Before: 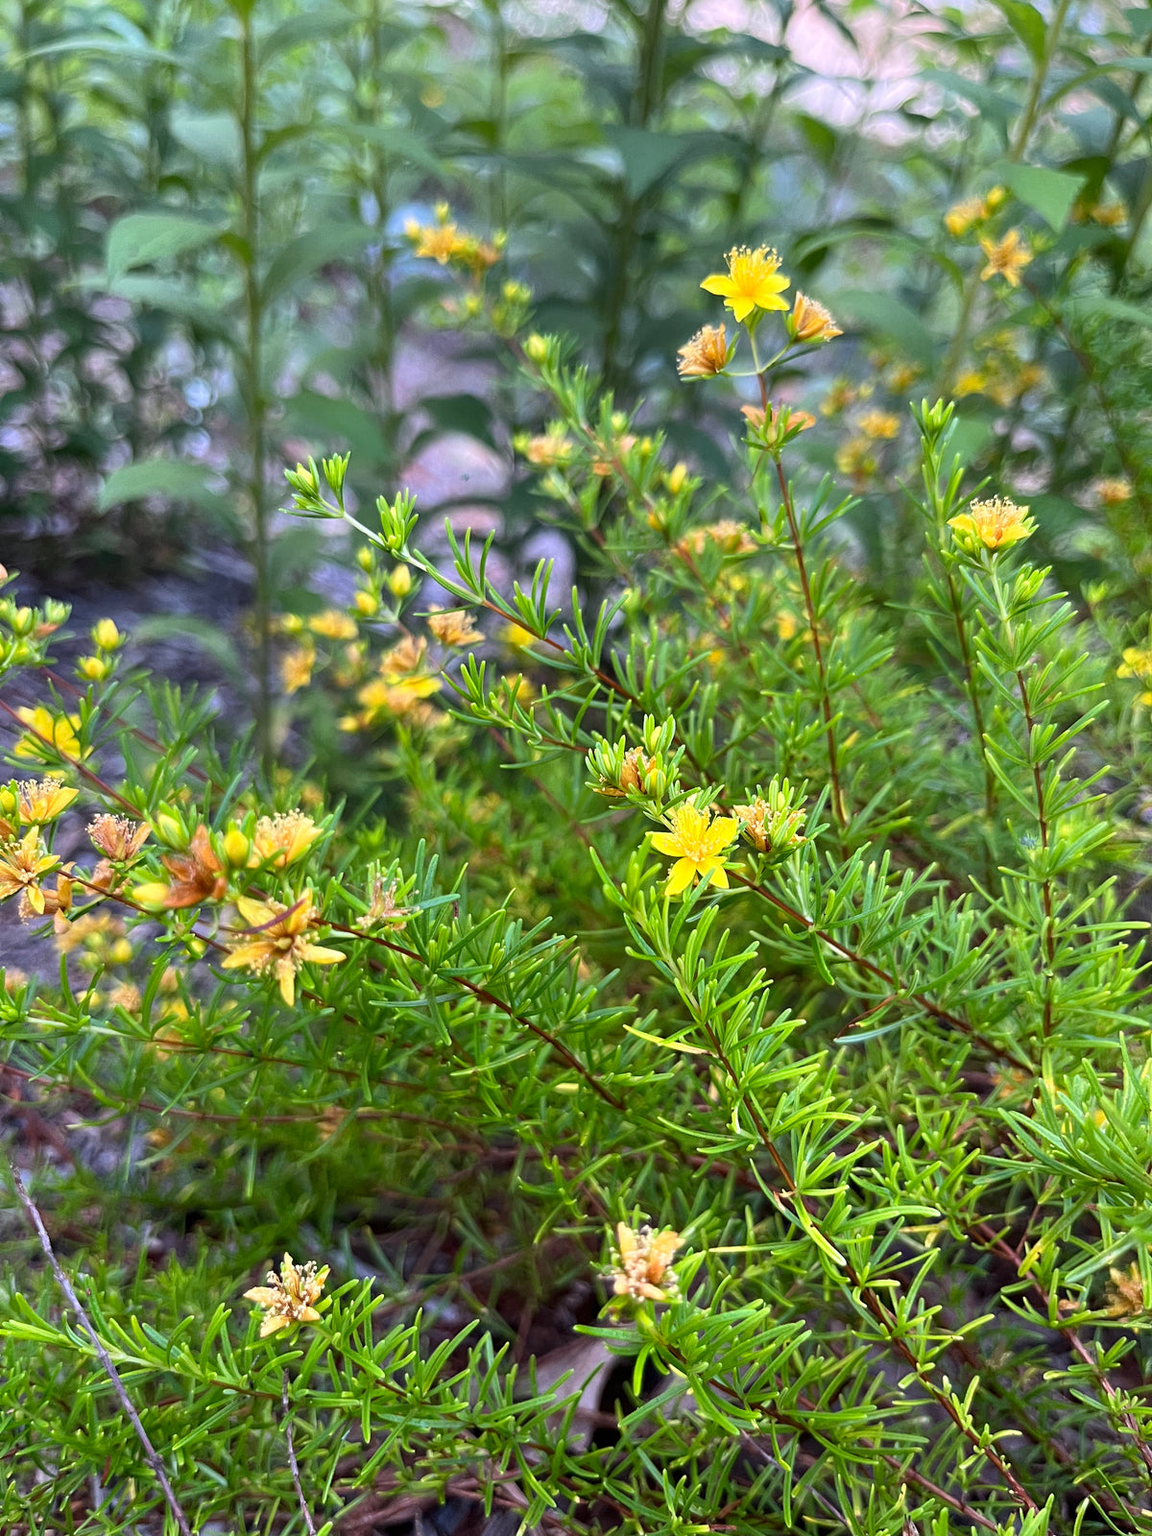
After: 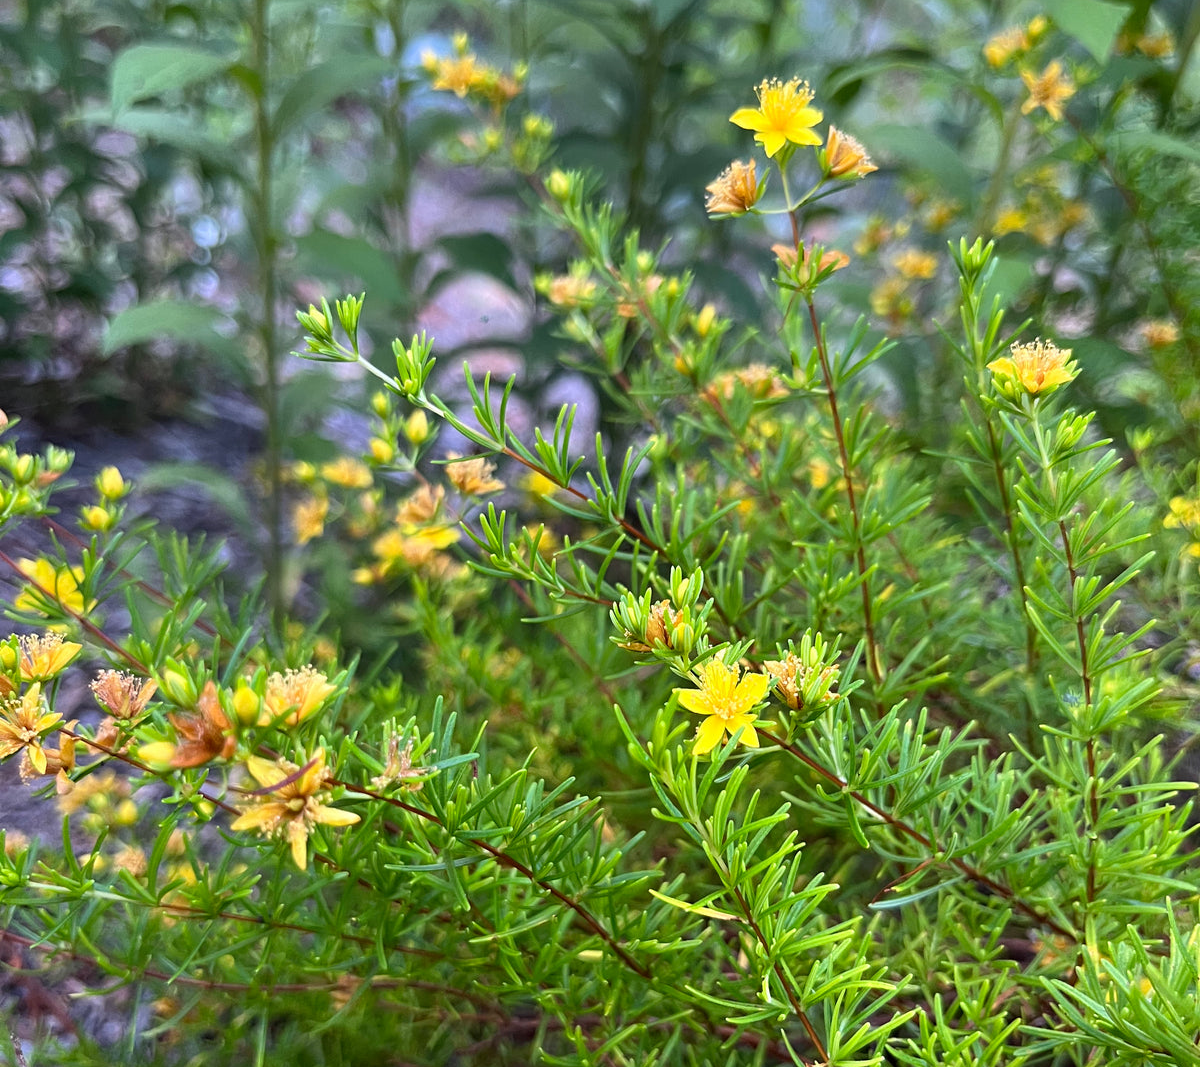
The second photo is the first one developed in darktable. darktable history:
crop: top 11.184%, bottom 22.075%
